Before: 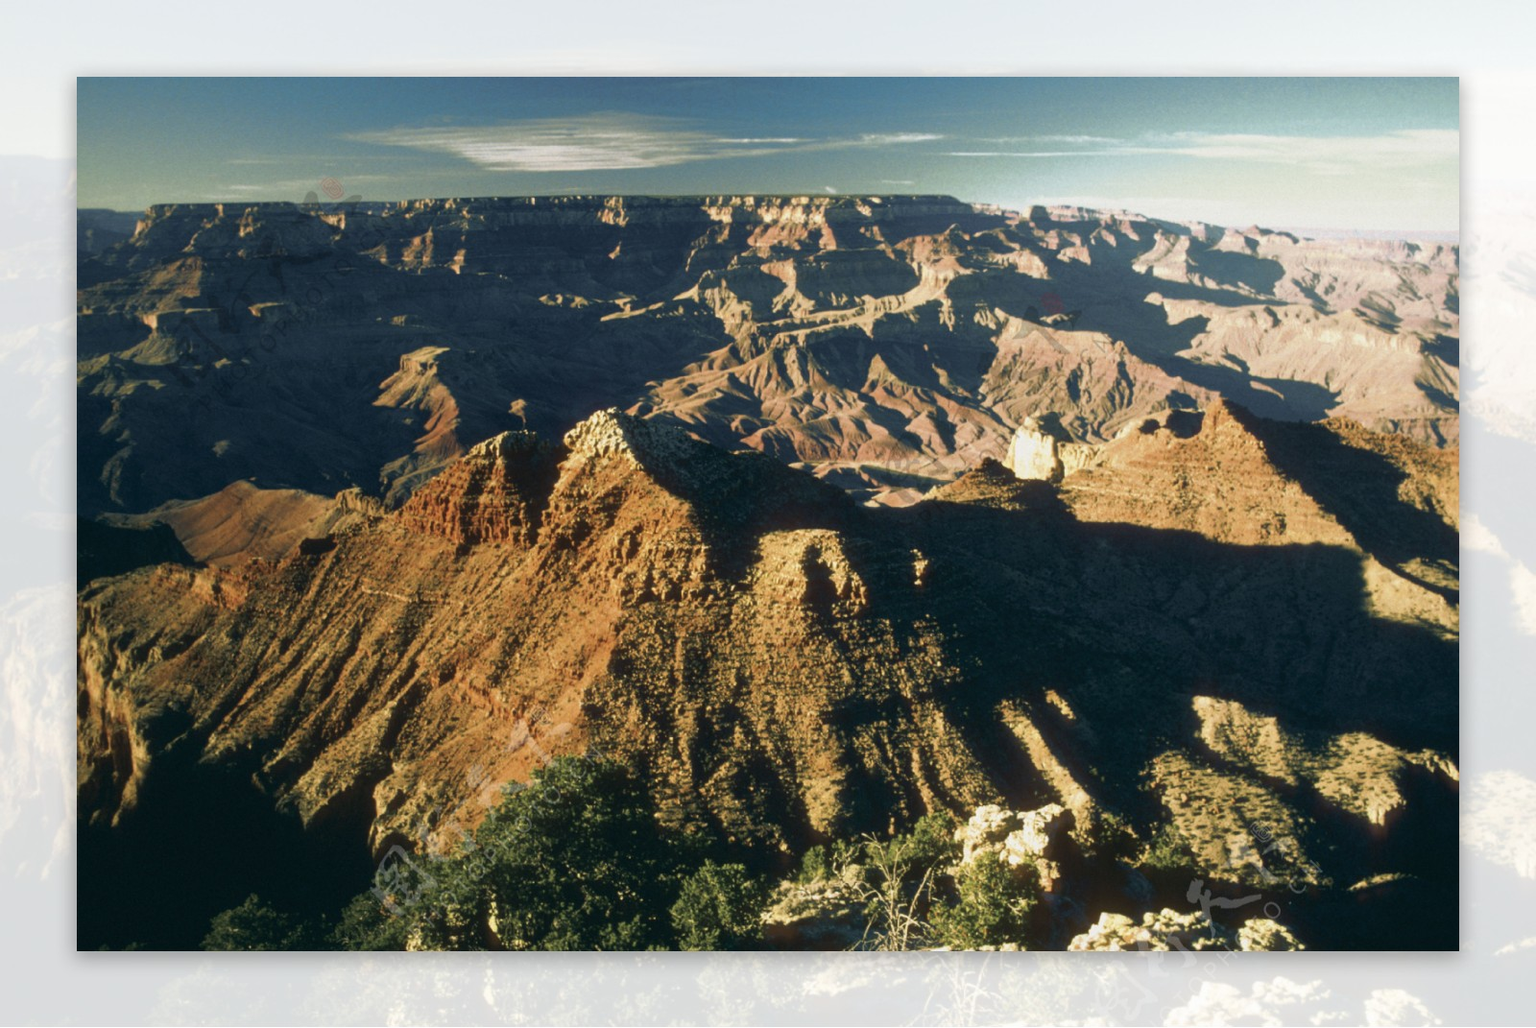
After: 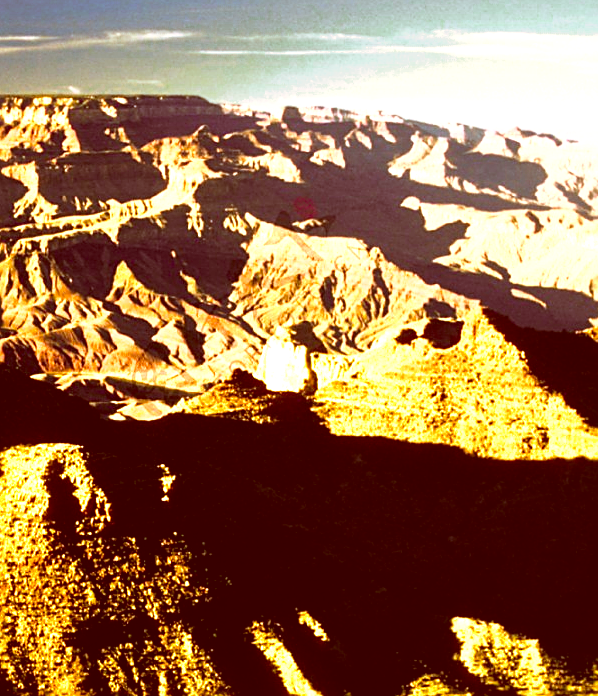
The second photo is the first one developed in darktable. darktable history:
color balance rgb: shadows lift › luminance -19.974%, highlights gain › luminance 16.807%, highlights gain › chroma 2.953%, highlights gain › hue 257.26°, linear chroma grading › global chroma 49.654%, perceptual saturation grading › global saturation 25.816%
color zones: curves: ch0 [(0.099, 0.624) (0.257, 0.596) (0.384, 0.376) (0.529, 0.492) (0.697, 0.564) (0.768, 0.532) (0.908, 0.644)]; ch1 [(0.112, 0.564) (0.254, 0.612) (0.432, 0.676) (0.592, 0.456) (0.743, 0.684) (0.888, 0.536)]; ch2 [(0.25, 0.5) (0.469, 0.36) (0.75, 0.5)]
crop and rotate: left 49.534%, top 10.118%, right 13.089%, bottom 24.838%
color correction: highlights a* 9.13, highlights b* 8.78, shadows a* 39.92, shadows b* 39.24, saturation 0.815
filmic rgb: black relative exposure -9.07 EV, white relative exposure 2.31 EV, hardness 7.46
sharpen: on, module defaults
contrast brightness saturation: contrast 0.036, saturation 0.151
